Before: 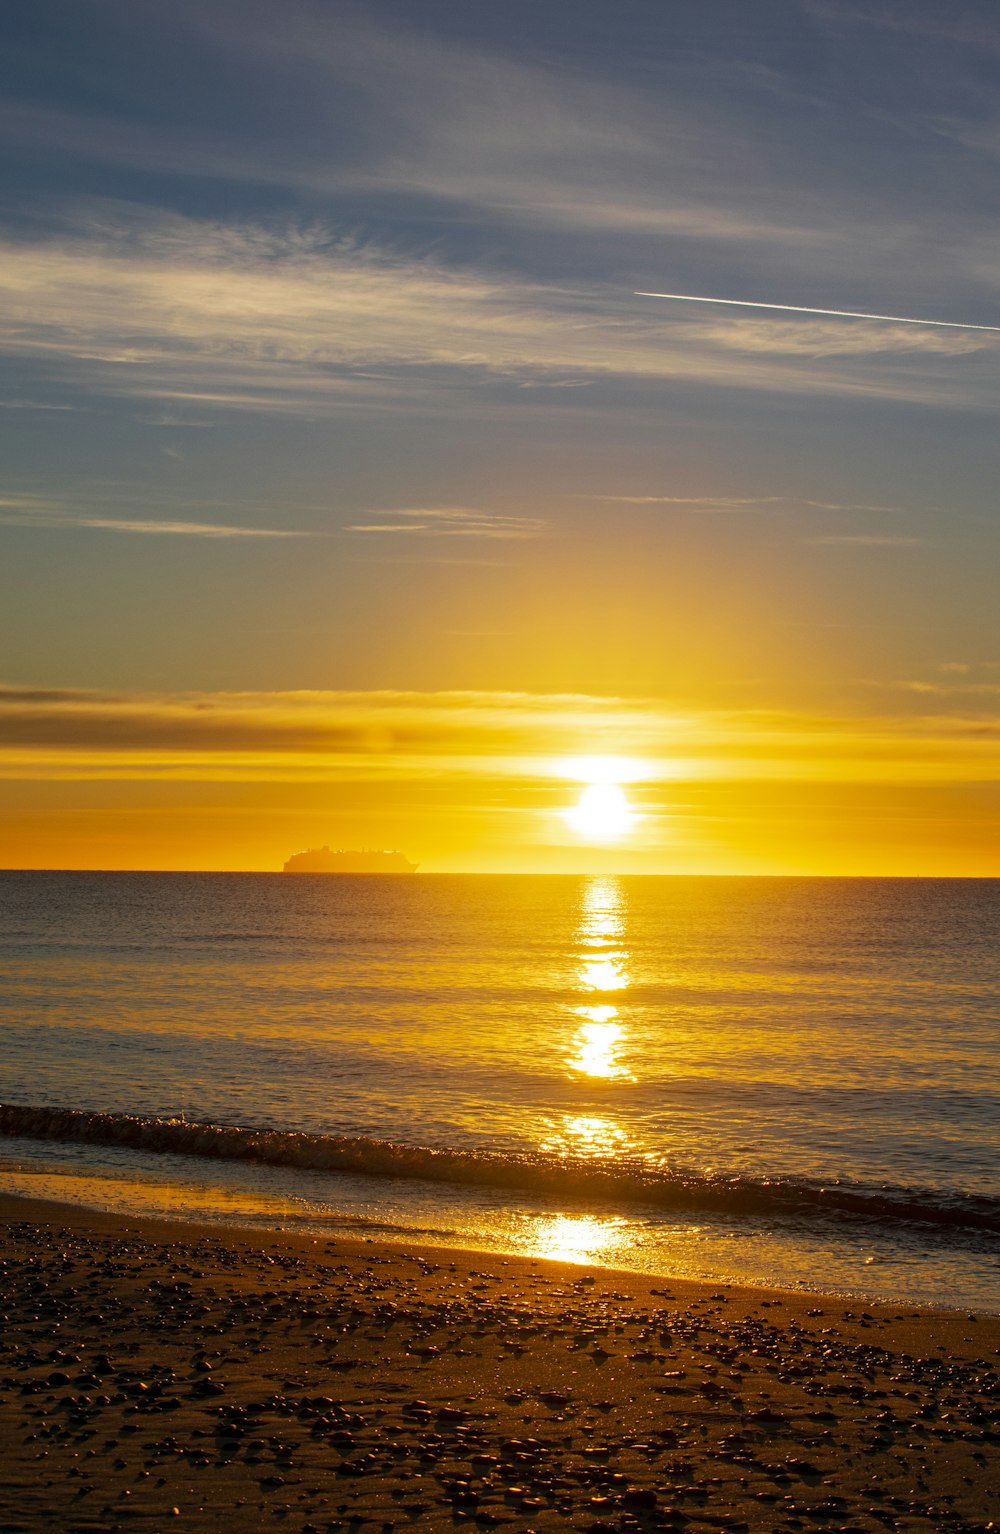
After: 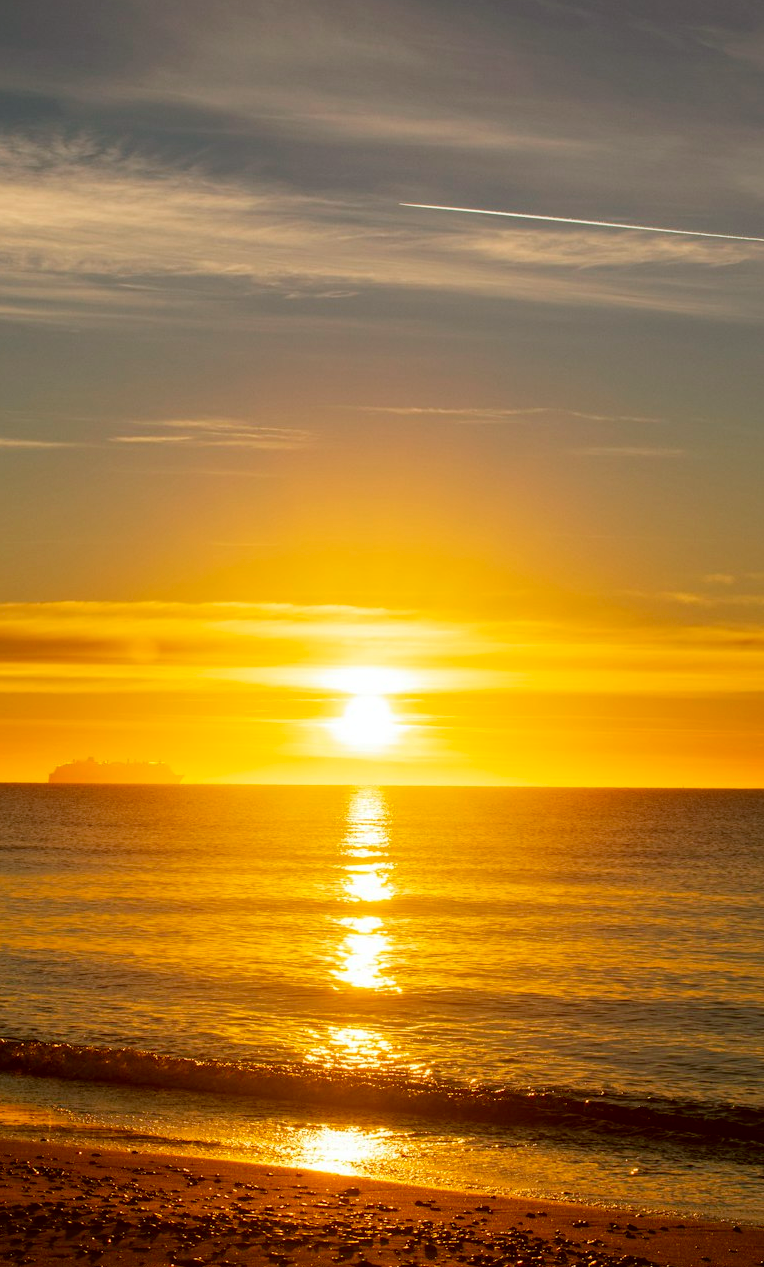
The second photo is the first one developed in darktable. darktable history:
crop: left 23.568%, top 5.826%, bottom 11.561%
color correction: highlights a* -0.333, highlights b* 0.178, shadows a* 4.78, shadows b* 20.86
